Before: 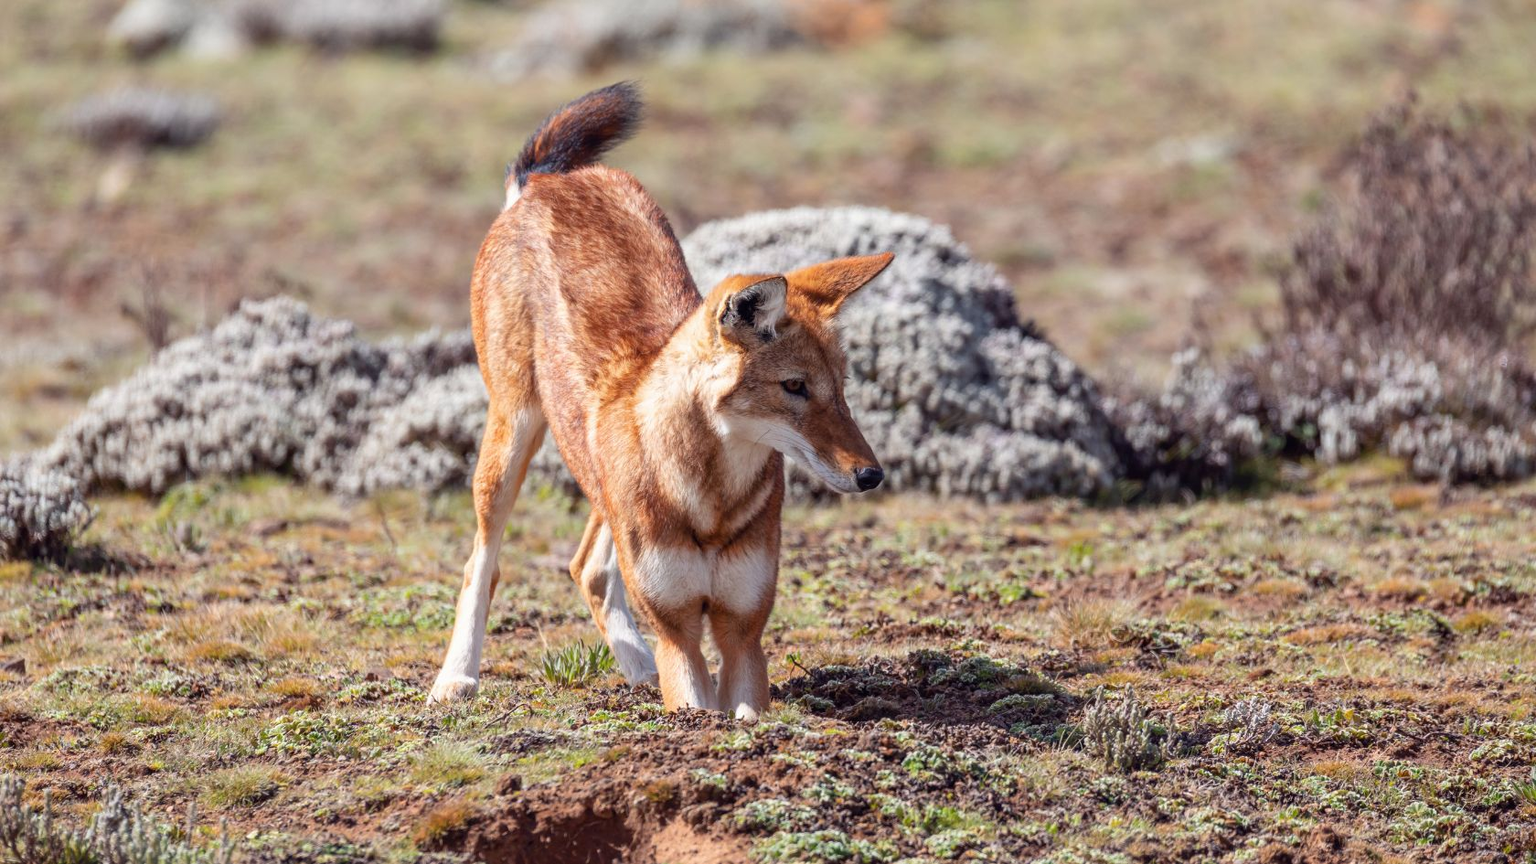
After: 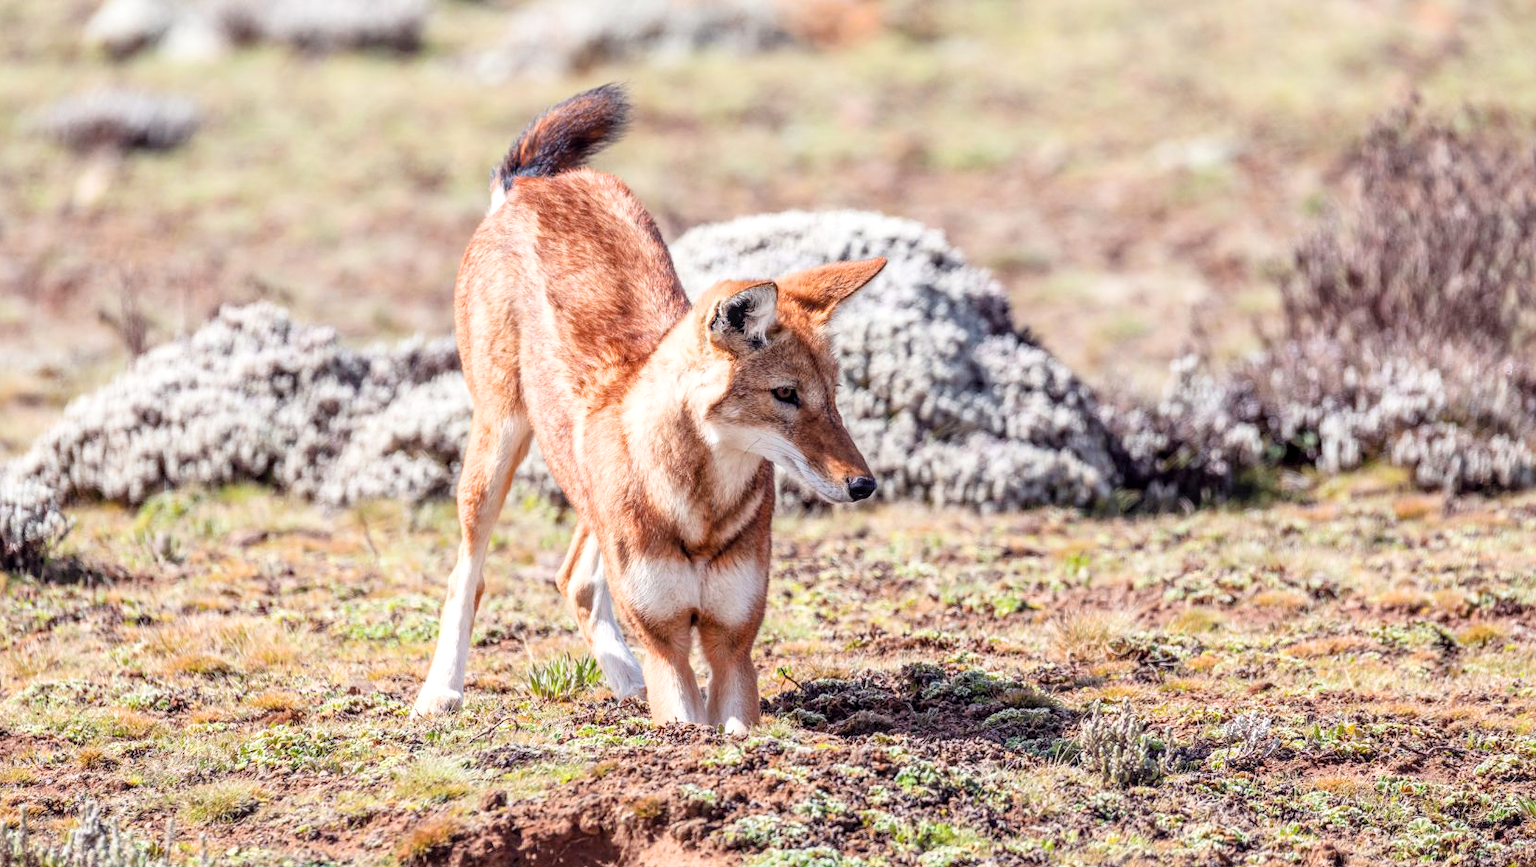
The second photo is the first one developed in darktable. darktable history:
crop: left 1.658%, right 0.281%, bottom 1.482%
filmic rgb: black relative exposure -8.17 EV, white relative exposure 3.77 EV, threshold 5.94 EV, hardness 4.44, enable highlight reconstruction true
exposure: black level correction 0, exposure 1.105 EV, compensate exposure bias true, compensate highlight preservation false
local contrast: on, module defaults
